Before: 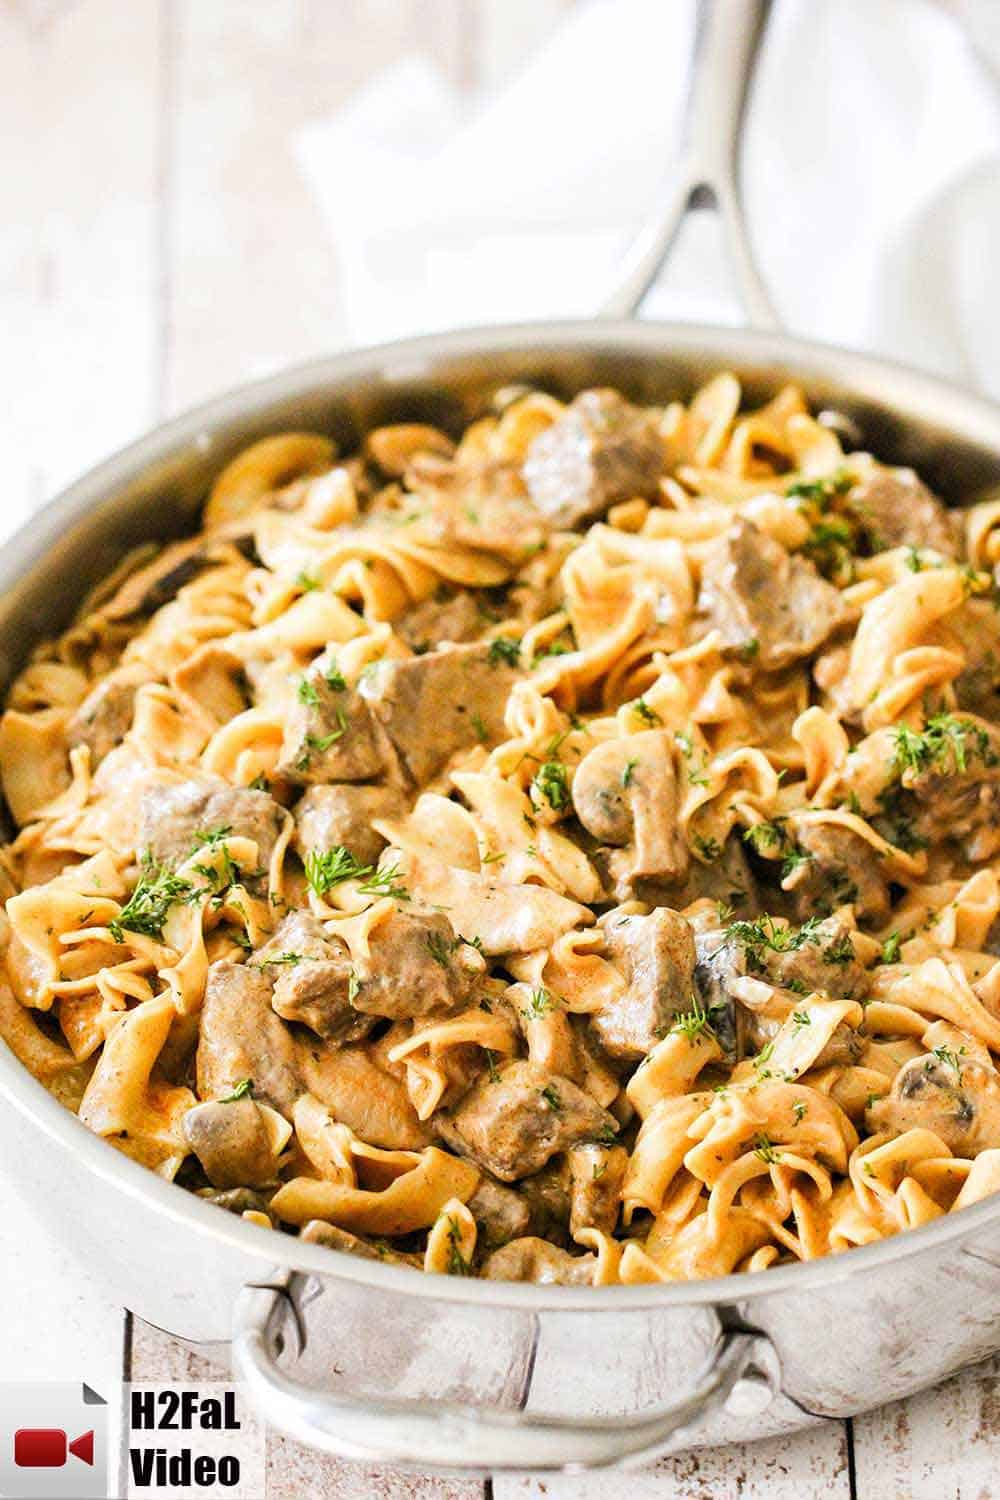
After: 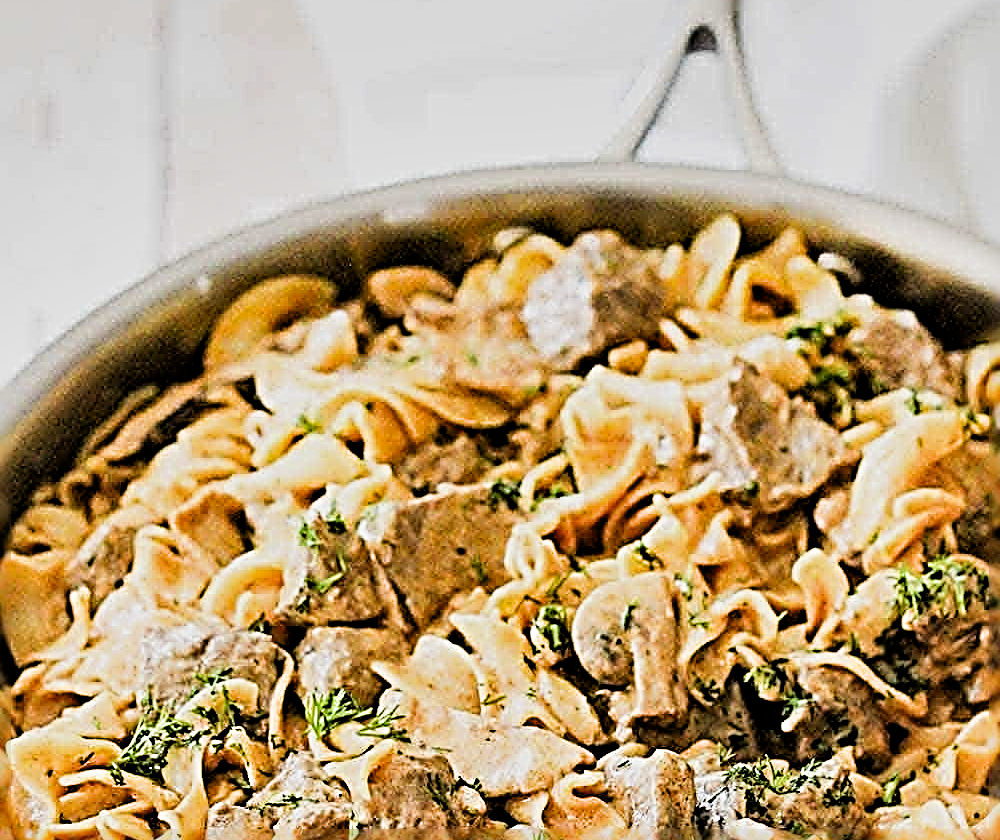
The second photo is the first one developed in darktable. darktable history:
filmic rgb: black relative exposure -5.03 EV, white relative exposure 3.53 EV, hardness 3.17, contrast 1.198, highlights saturation mix -49.8%, iterations of high-quality reconstruction 0
sharpen: radius 4.02, amount 1.99
crop and rotate: top 10.563%, bottom 33.397%
shadows and highlights: shadows 60.89, soften with gaussian
